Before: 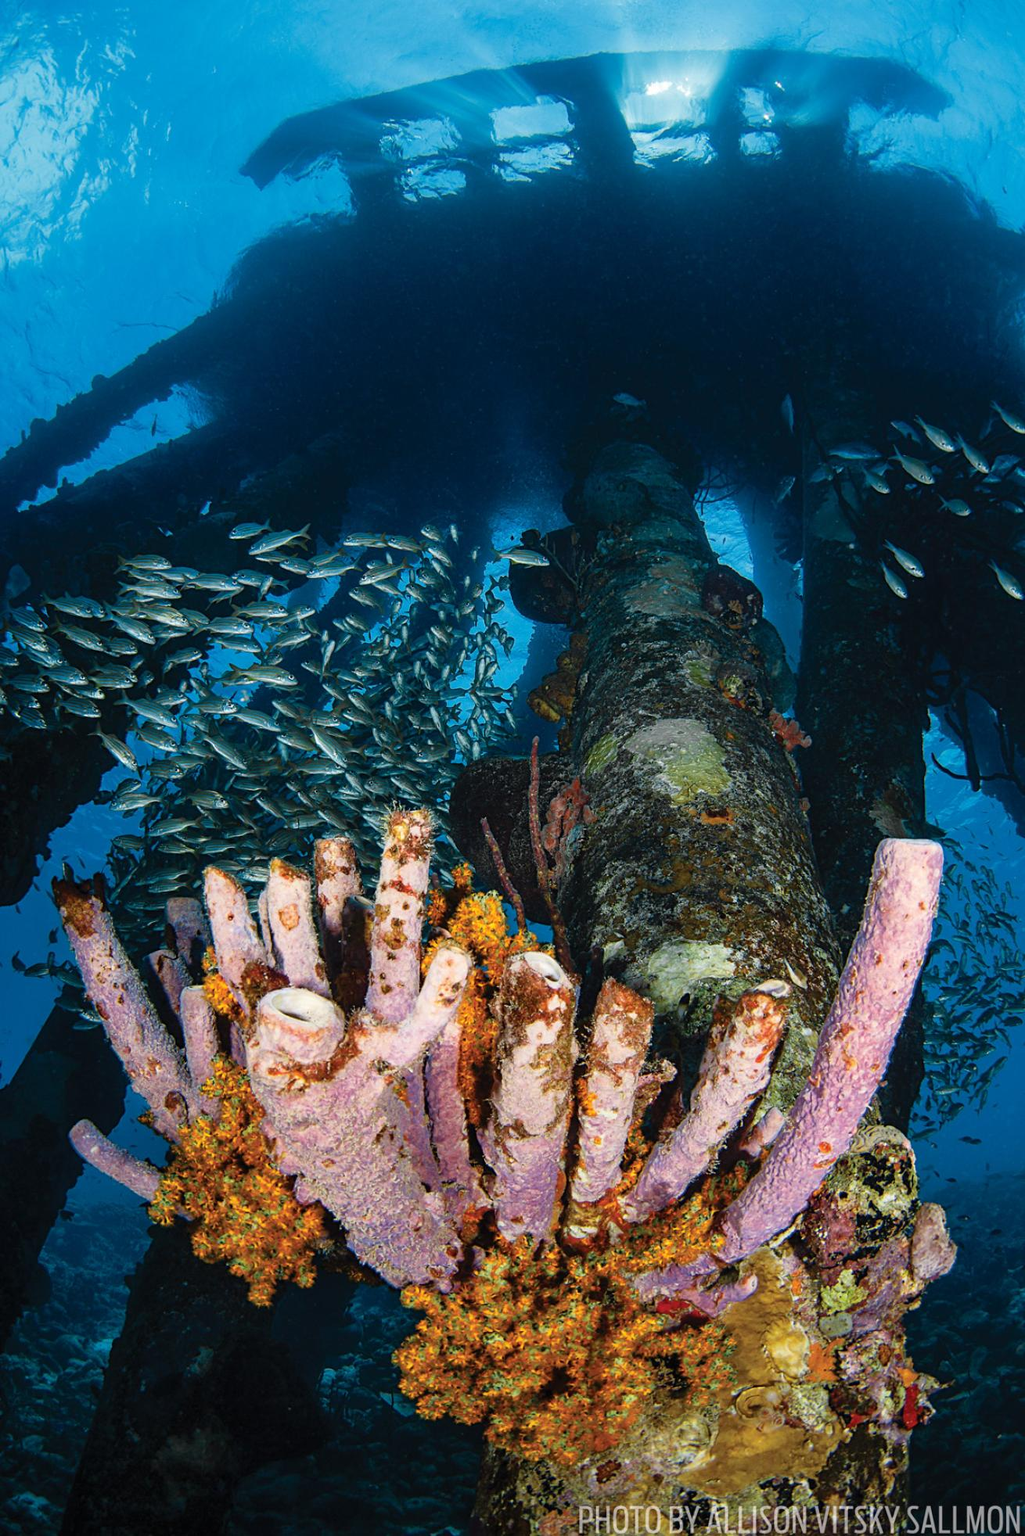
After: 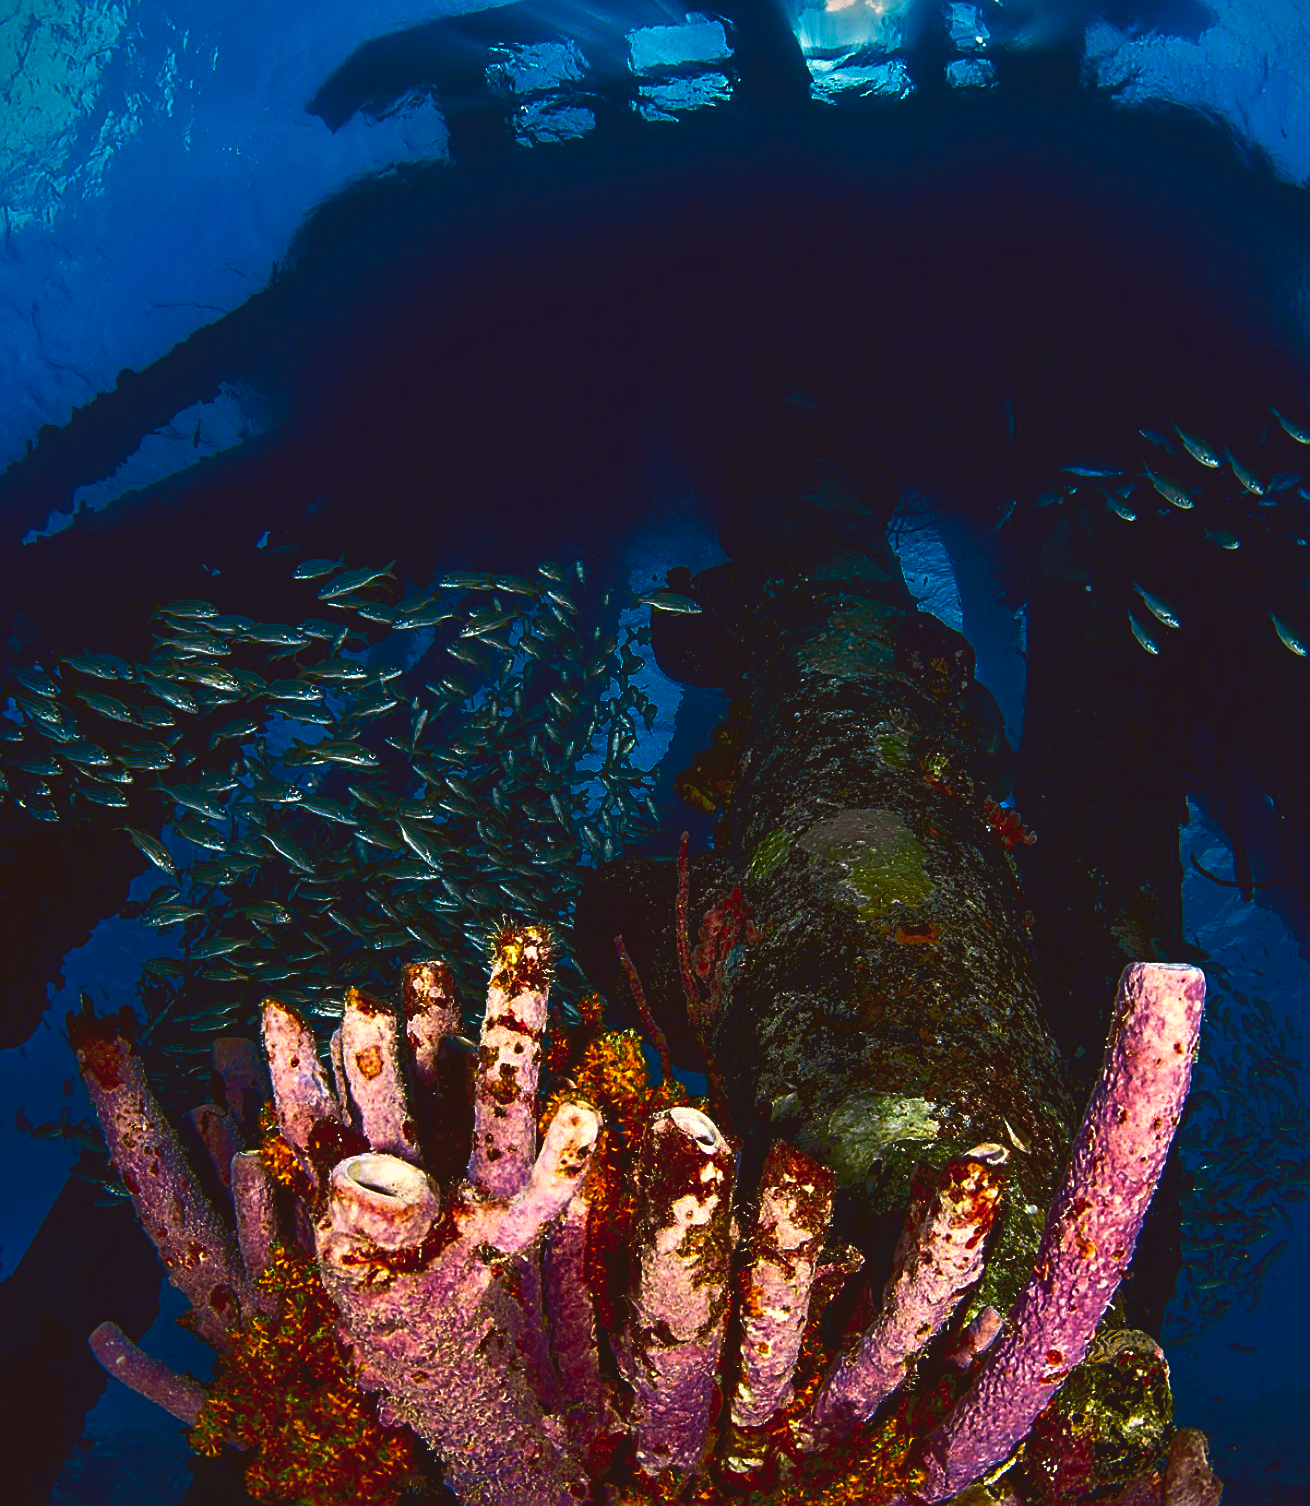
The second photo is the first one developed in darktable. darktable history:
velvia: strength 16.84%
sharpen: on, module defaults
color balance rgb: power › chroma 0.521%, power › hue 261.5°, perceptual saturation grading › global saturation 30.594%, global vibrance 20%
crop: top 5.641%, bottom 17.67%
contrast brightness saturation: contrast 0.094, brightness -0.592, saturation 0.171
tone equalizer: -7 EV -0.654 EV, -6 EV 0.973 EV, -5 EV -0.484 EV, -4 EV 0.43 EV, -3 EV 0.418 EV, -2 EV 0.141 EV, -1 EV -0.174 EV, +0 EV -0.368 EV
tone curve: curves: ch0 [(0, 0.081) (0.483, 0.453) (0.881, 0.992)], preserve colors none
color correction: highlights a* 6.1, highlights b* 8.17, shadows a* 6.72, shadows b* 7.22, saturation 0.926
